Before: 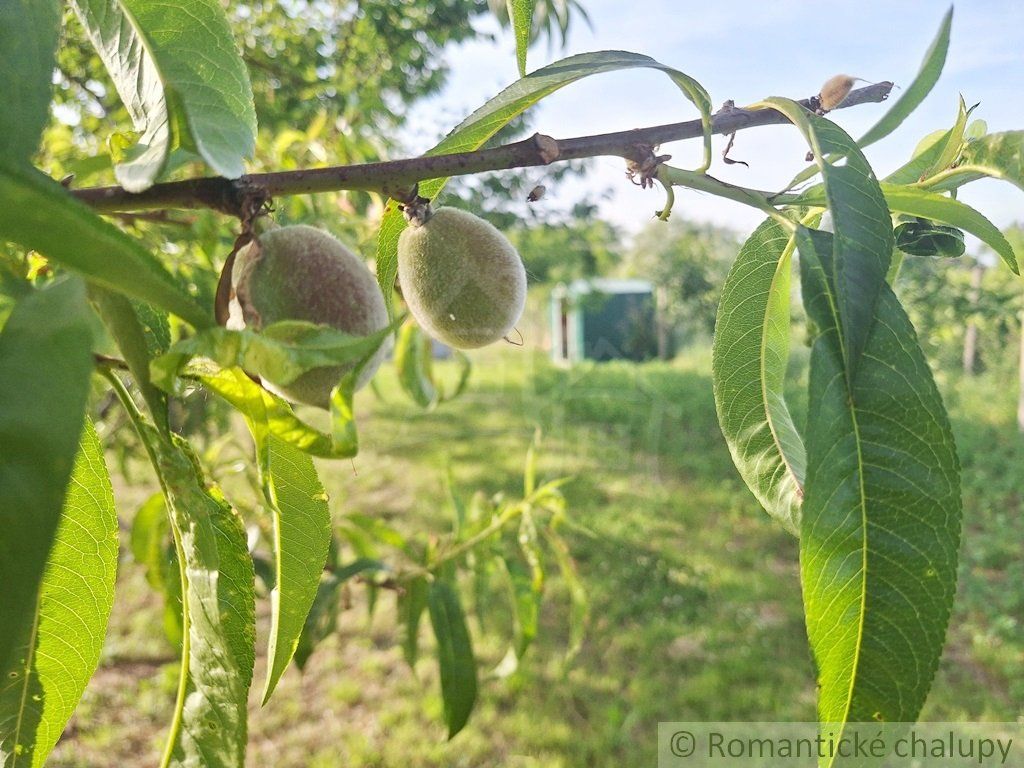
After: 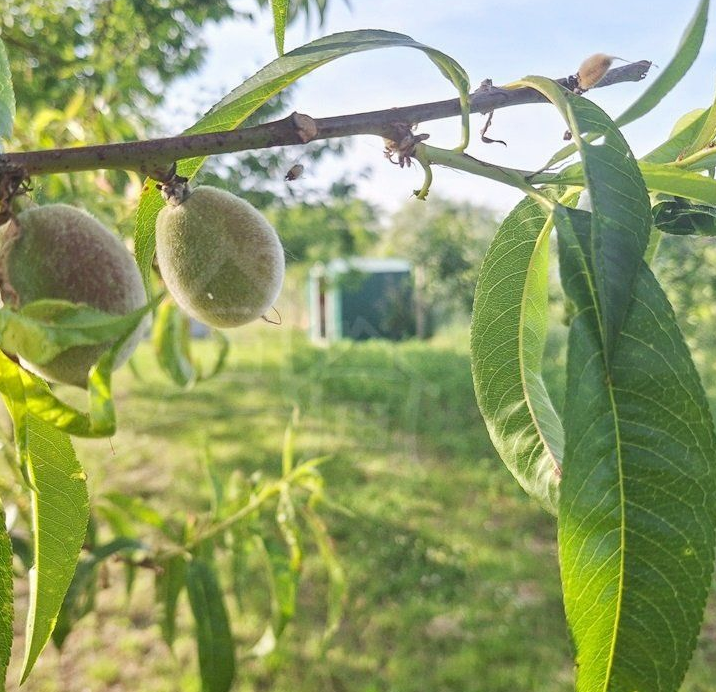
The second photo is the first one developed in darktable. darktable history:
crop and rotate: left 23.652%, top 2.762%, right 6.357%, bottom 7.034%
local contrast: detail 109%
